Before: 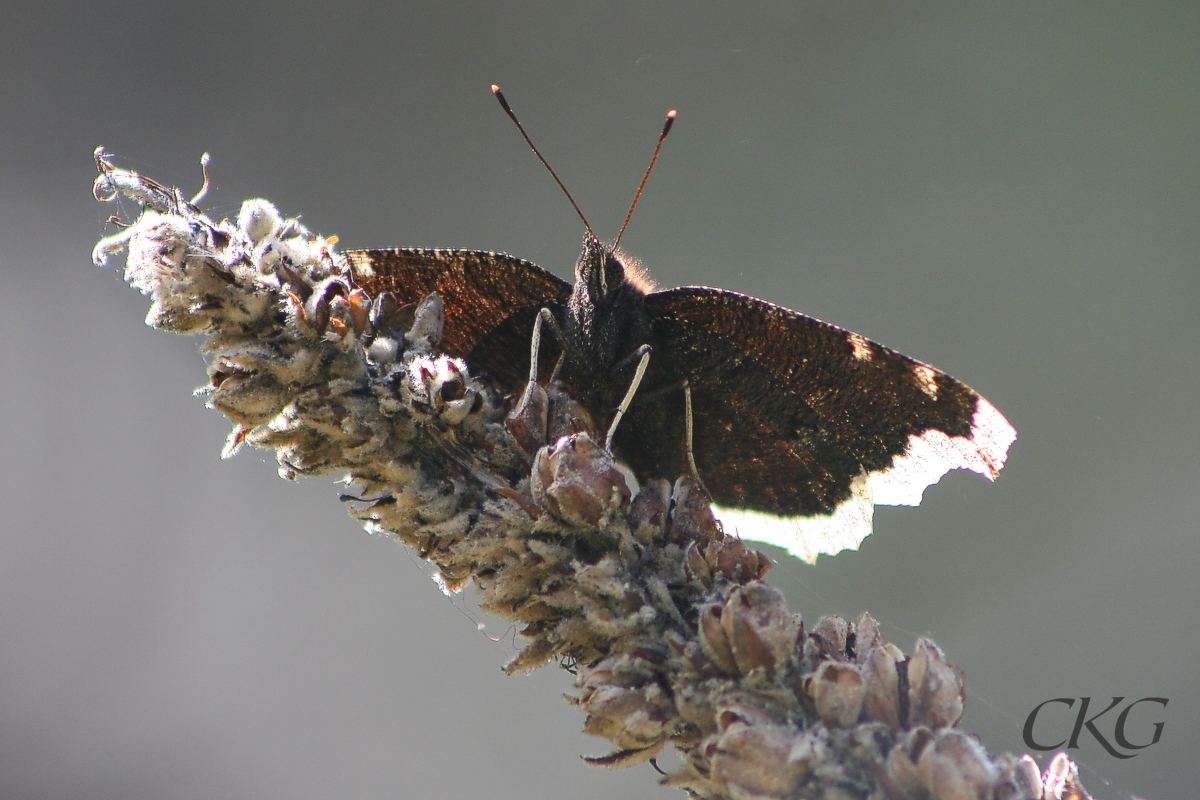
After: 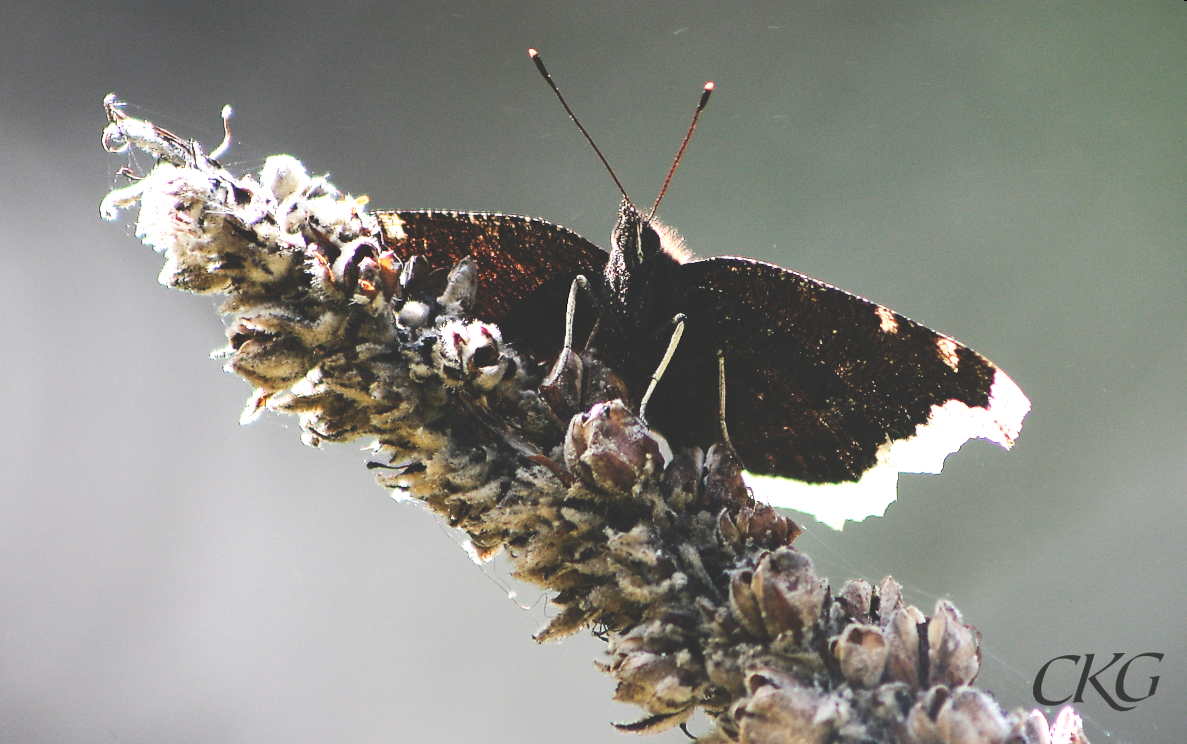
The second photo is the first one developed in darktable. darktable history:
tone equalizer: -8 EV -0.75 EV, -7 EV -0.7 EV, -6 EV -0.6 EV, -5 EV -0.4 EV, -3 EV 0.4 EV, -2 EV 0.6 EV, -1 EV 0.7 EV, +0 EV 0.75 EV, edges refinement/feathering 500, mask exposure compensation -1.57 EV, preserve details no
tone curve: curves: ch0 [(0, 0) (0.003, 0.169) (0.011, 0.173) (0.025, 0.177) (0.044, 0.184) (0.069, 0.191) (0.1, 0.199) (0.136, 0.206) (0.177, 0.221) (0.224, 0.248) (0.277, 0.284) (0.335, 0.344) (0.399, 0.413) (0.468, 0.497) (0.543, 0.594) (0.623, 0.691) (0.709, 0.779) (0.801, 0.868) (0.898, 0.931) (1, 1)], preserve colors none
rotate and perspective: rotation 0.679°, lens shift (horizontal) 0.136, crop left 0.009, crop right 0.991, crop top 0.078, crop bottom 0.95
